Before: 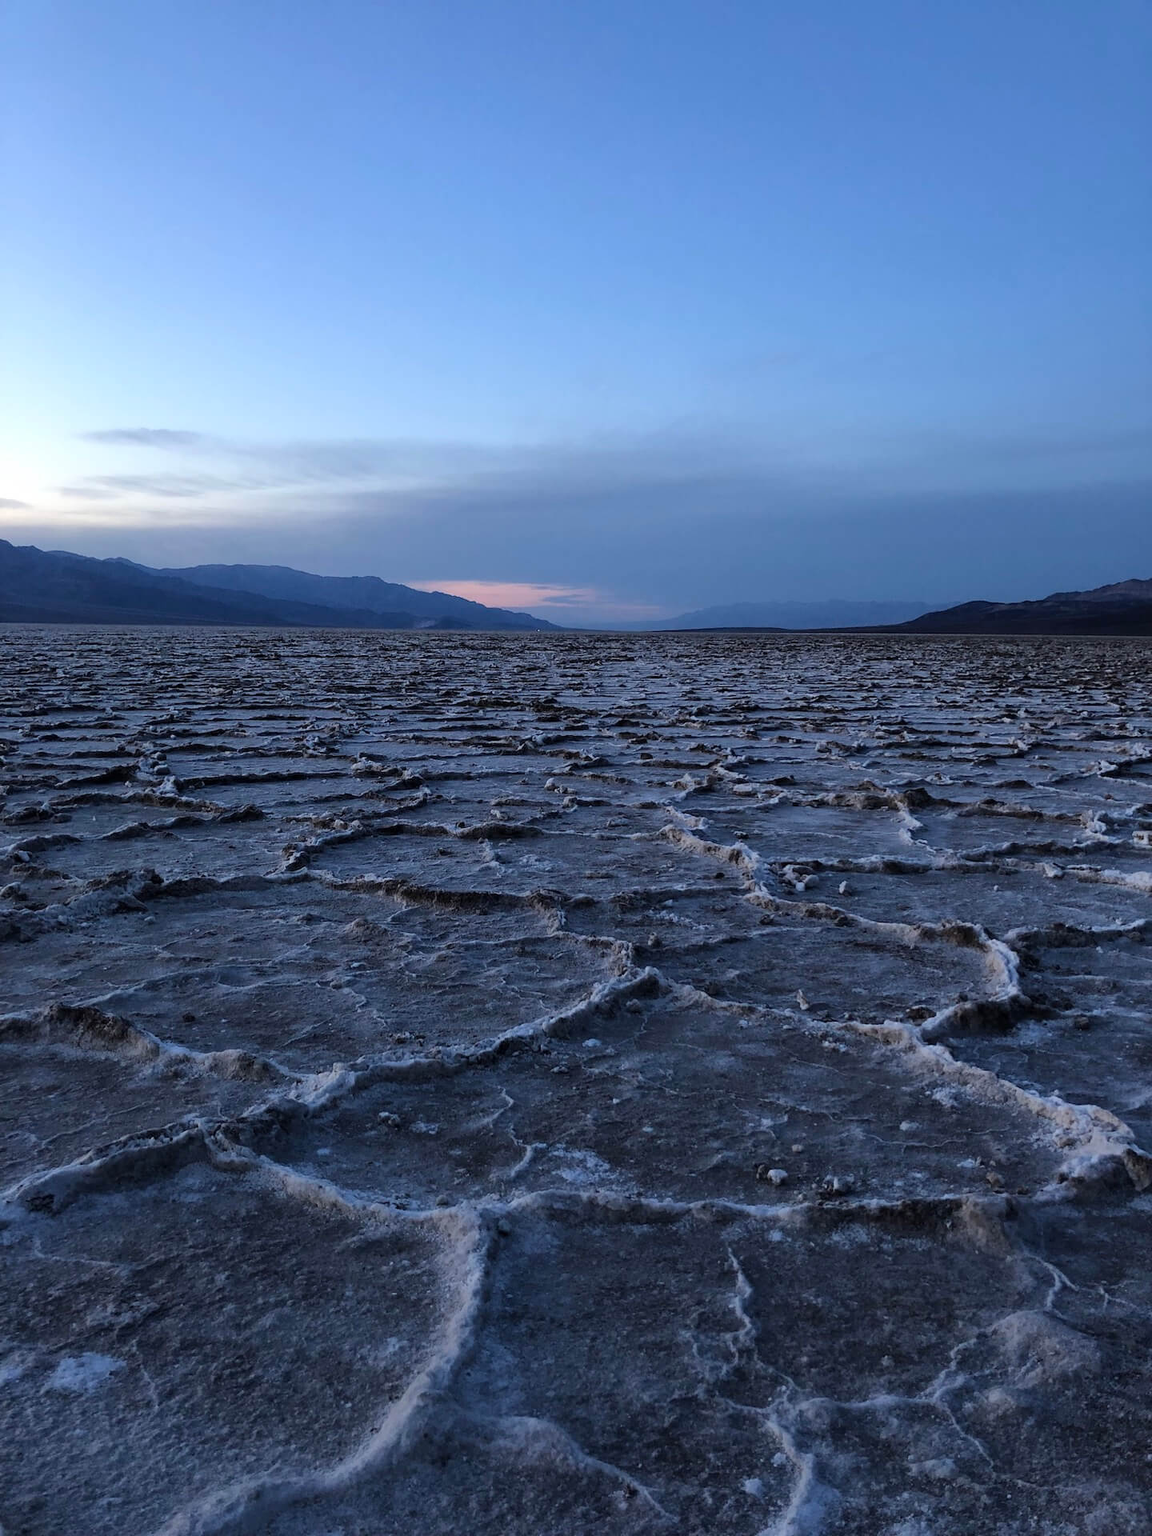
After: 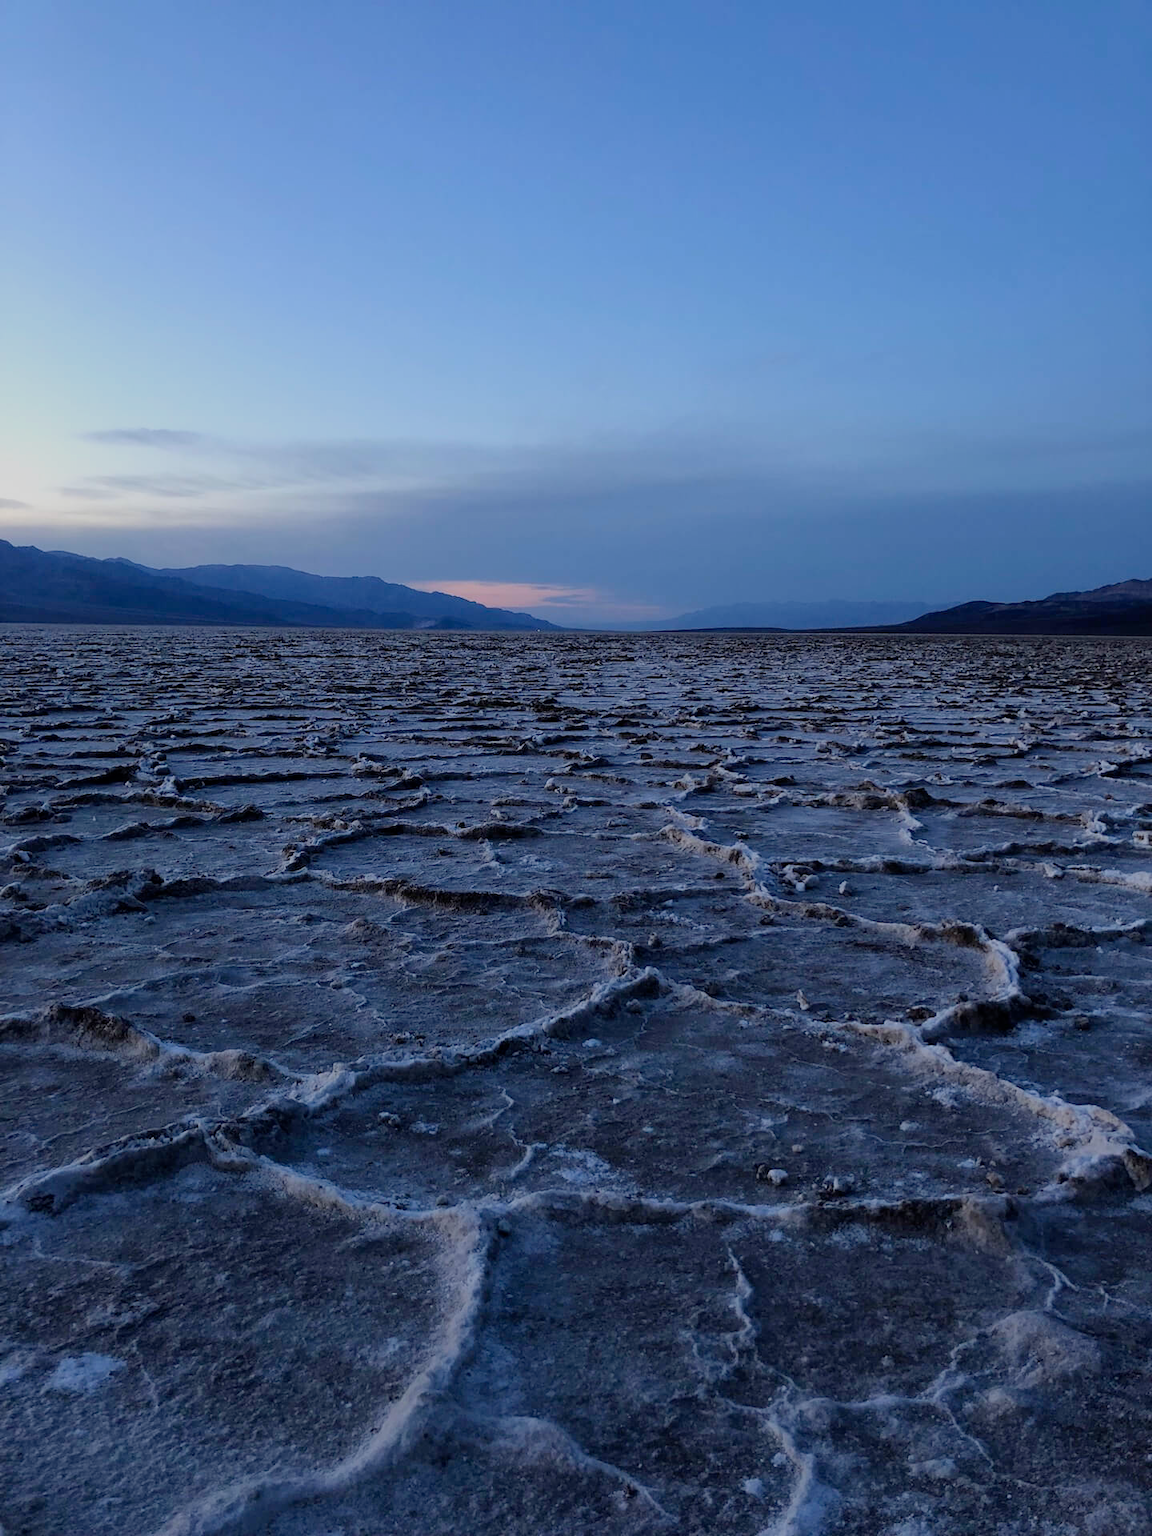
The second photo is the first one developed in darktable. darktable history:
exposure: exposure -0.153 EV, compensate highlight preservation false
filmic rgb: black relative exposure -16 EV, threshold -0.33 EV, transition 3.19 EV, structure ↔ texture 100%, target black luminance 0%, hardness 7.57, latitude 72.96%, contrast 0.908, highlights saturation mix 10%, shadows ↔ highlights balance -0.38%, add noise in highlights 0, preserve chrominance no, color science v4 (2020), iterations of high-quality reconstruction 10, enable highlight reconstruction true
